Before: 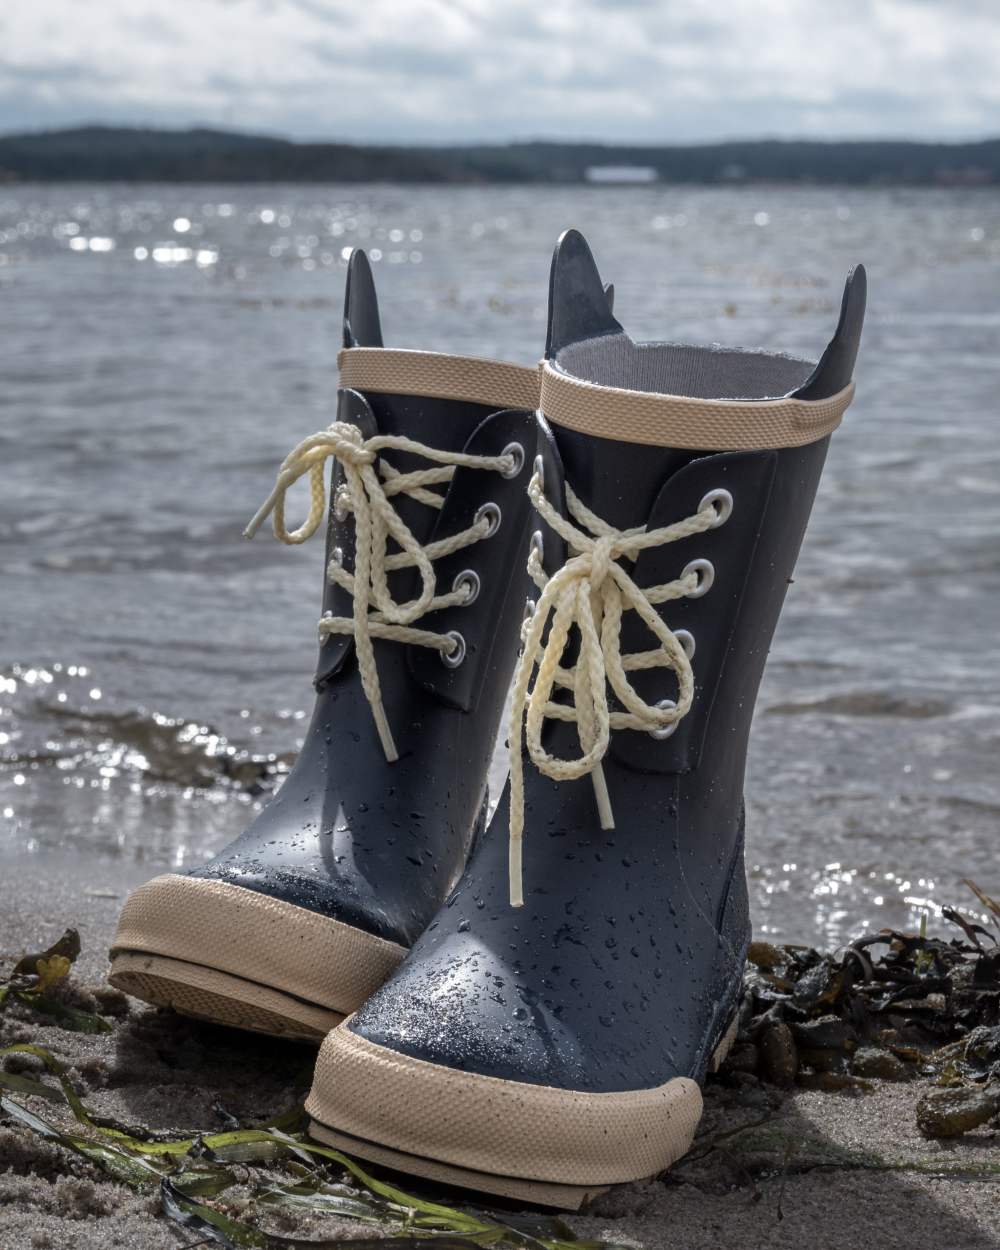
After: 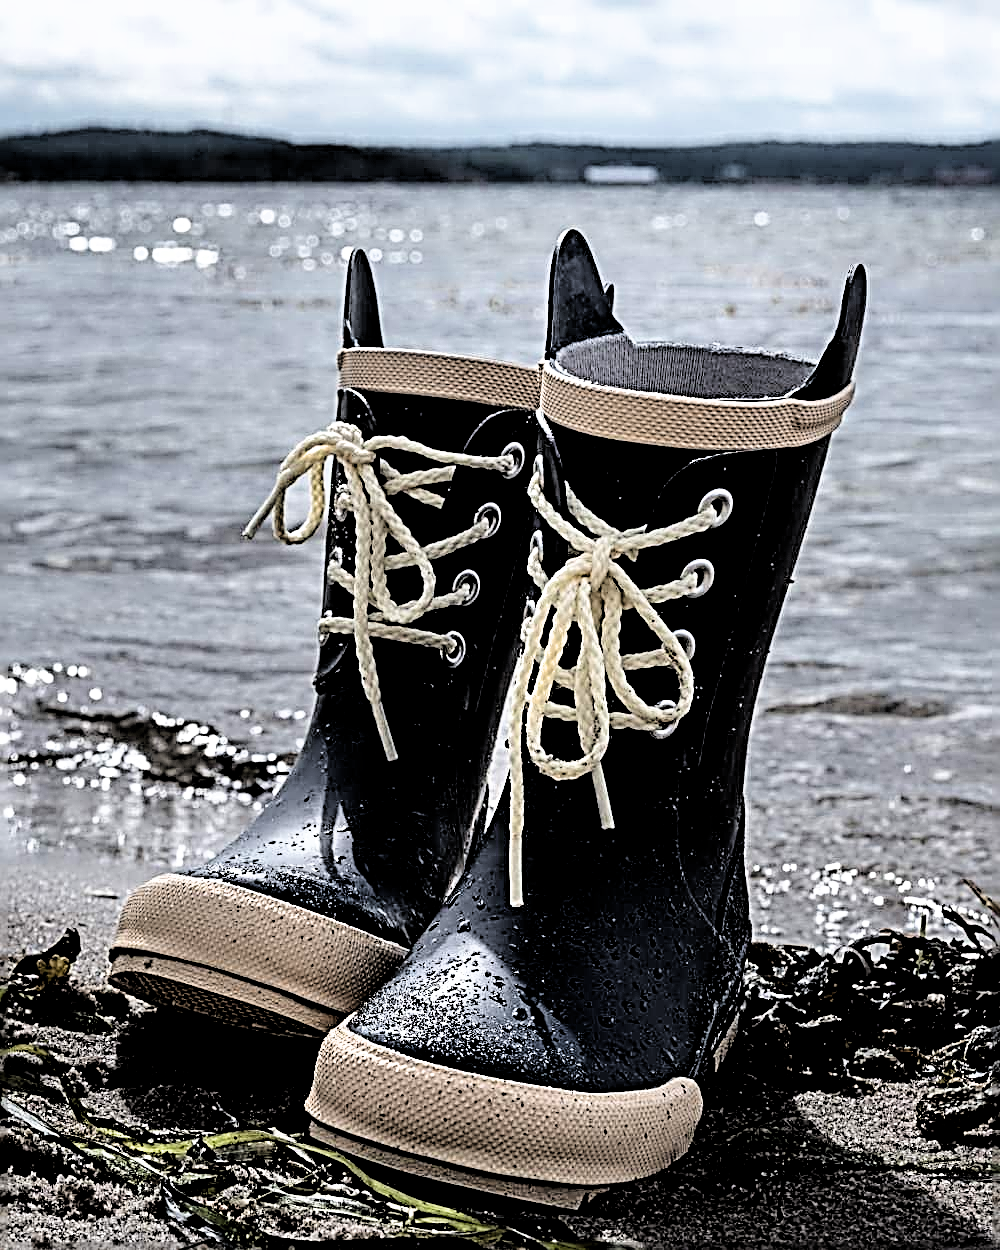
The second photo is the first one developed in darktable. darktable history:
filmic rgb: middle gray luminance 13.52%, black relative exposure -2.04 EV, white relative exposure 3.06 EV, target black luminance 0%, hardness 1.81, latitude 58.54%, contrast 1.741, highlights saturation mix 5.5%, shadows ↔ highlights balance -36.69%
color zones: curves: ch0 [(0, 0.465) (0.092, 0.596) (0.289, 0.464) (0.429, 0.453) (0.571, 0.464) (0.714, 0.455) (0.857, 0.462) (1, 0.465)]
sharpen: radius 3.146, amount 1.714
exposure: black level correction 0.005, exposure 0.418 EV, compensate exposure bias true, compensate highlight preservation false
